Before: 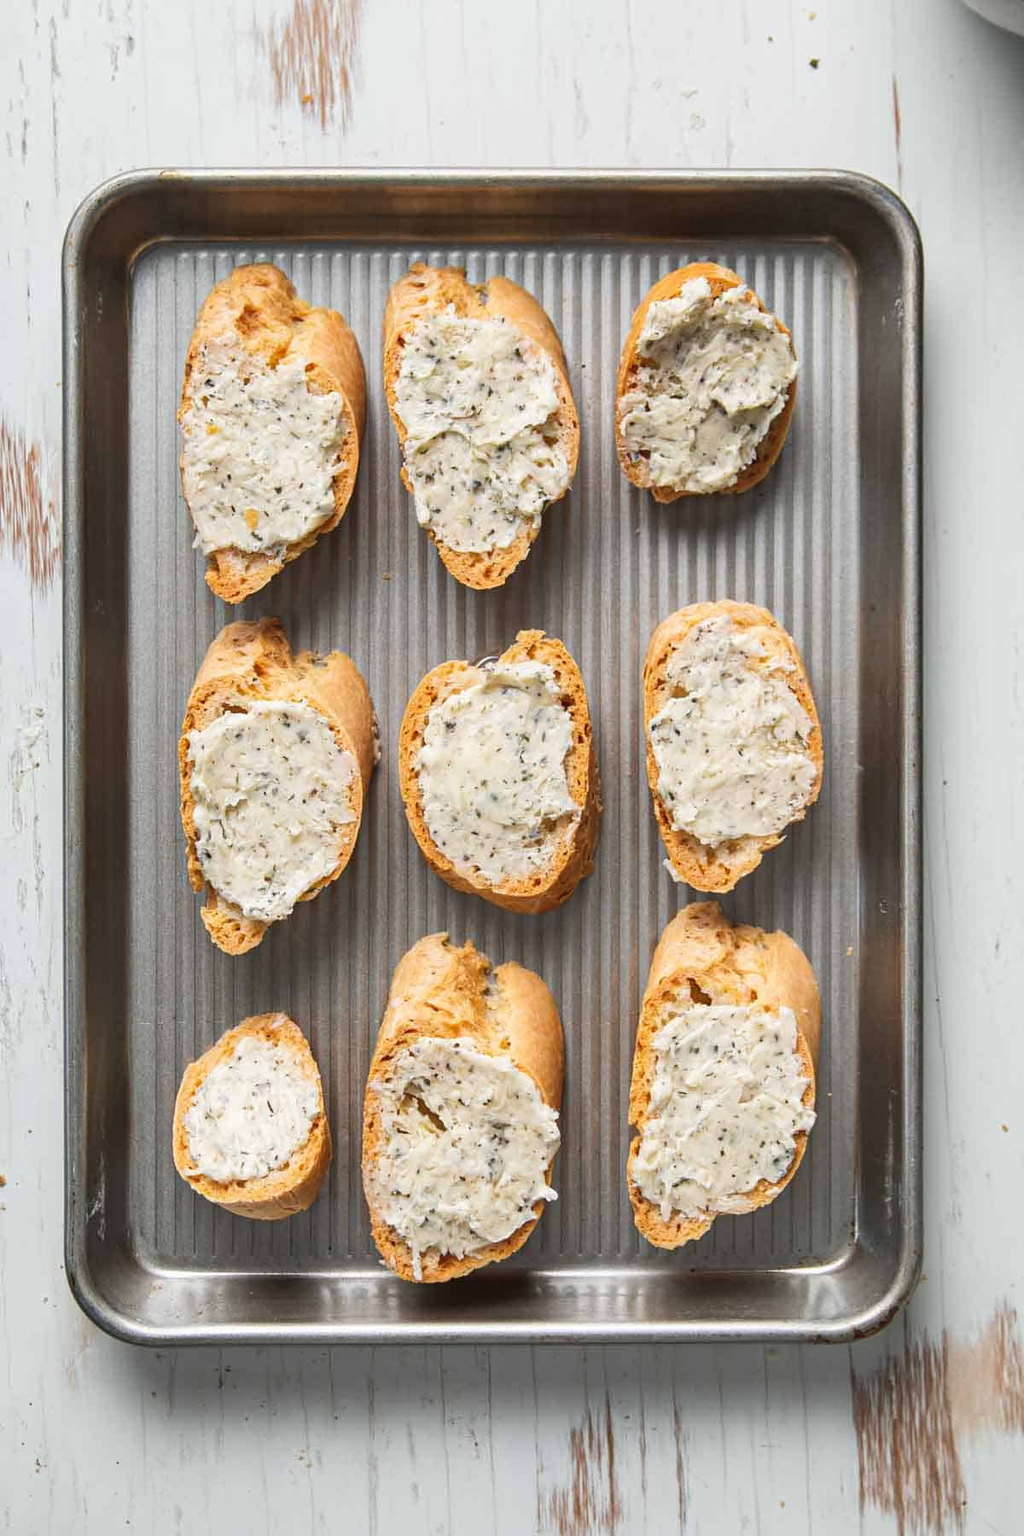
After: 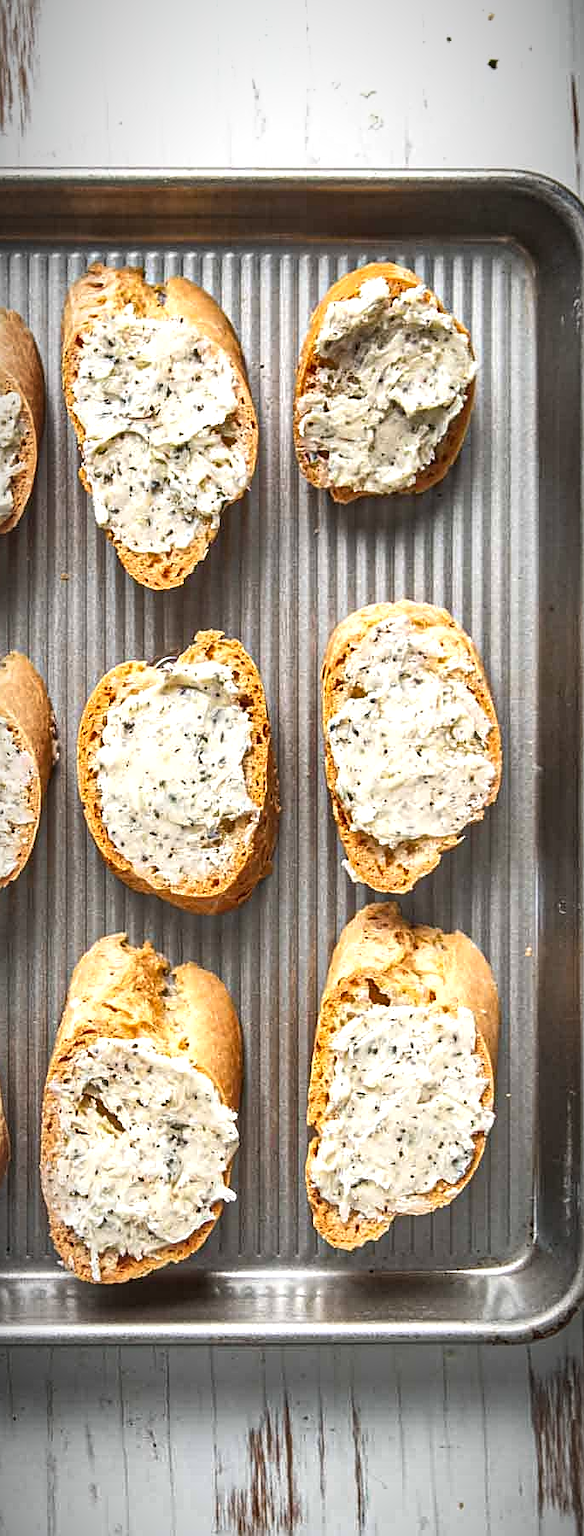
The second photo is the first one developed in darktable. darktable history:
shadows and highlights: soften with gaussian
exposure: exposure 0.451 EV, compensate highlight preservation false
vignetting: fall-off start 81.53%, fall-off radius 61.42%, brightness -0.707, saturation -0.484, automatic ratio true, width/height ratio 1.42, unbound false
local contrast: on, module defaults
sharpen: on, module defaults
crop: left 31.432%, top 0.023%, right 11.457%
